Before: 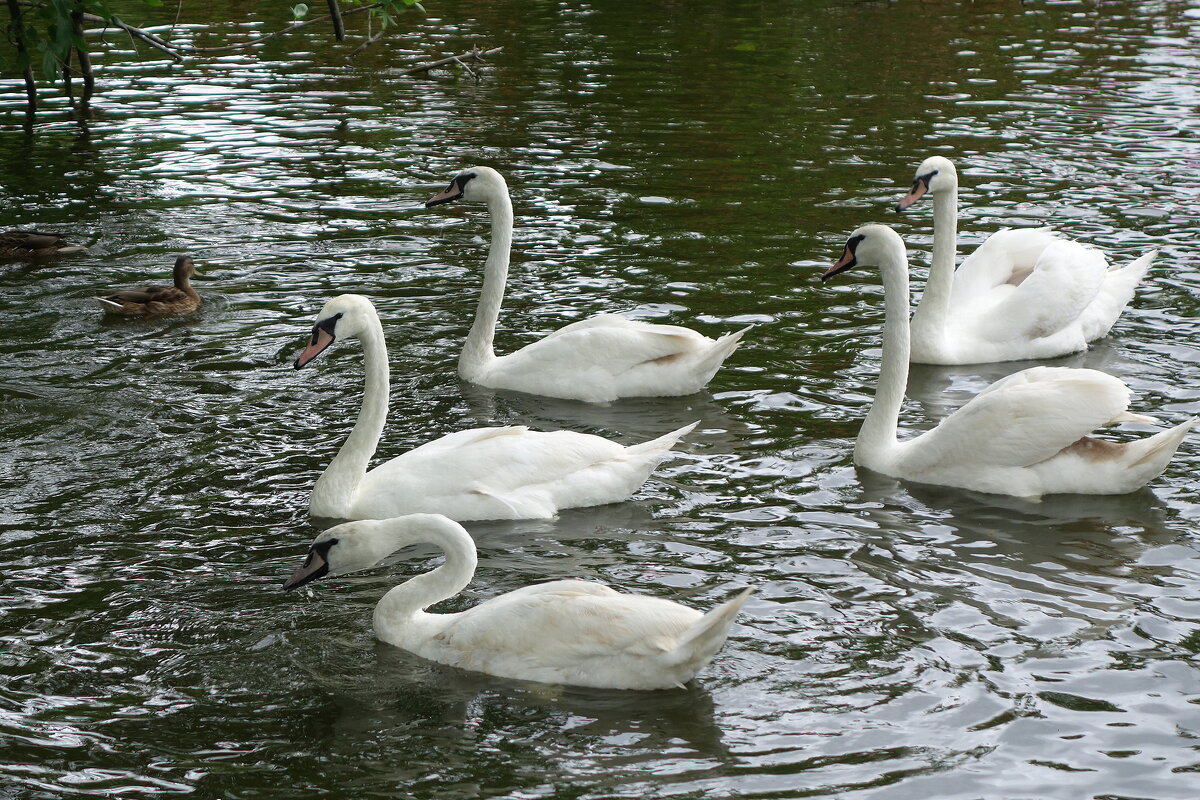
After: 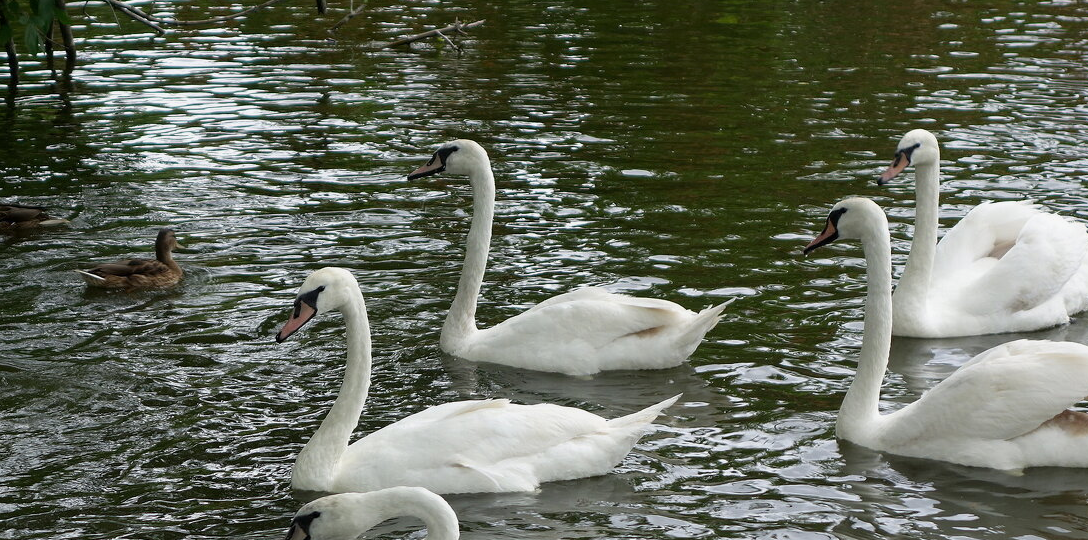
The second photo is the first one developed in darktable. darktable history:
crop: left 1.509%, top 3.452%, right 7.696%, bottom 28.452%
exposure: black level correction 0.002, exposure -0.1 EV, compensate highlight preservation false
